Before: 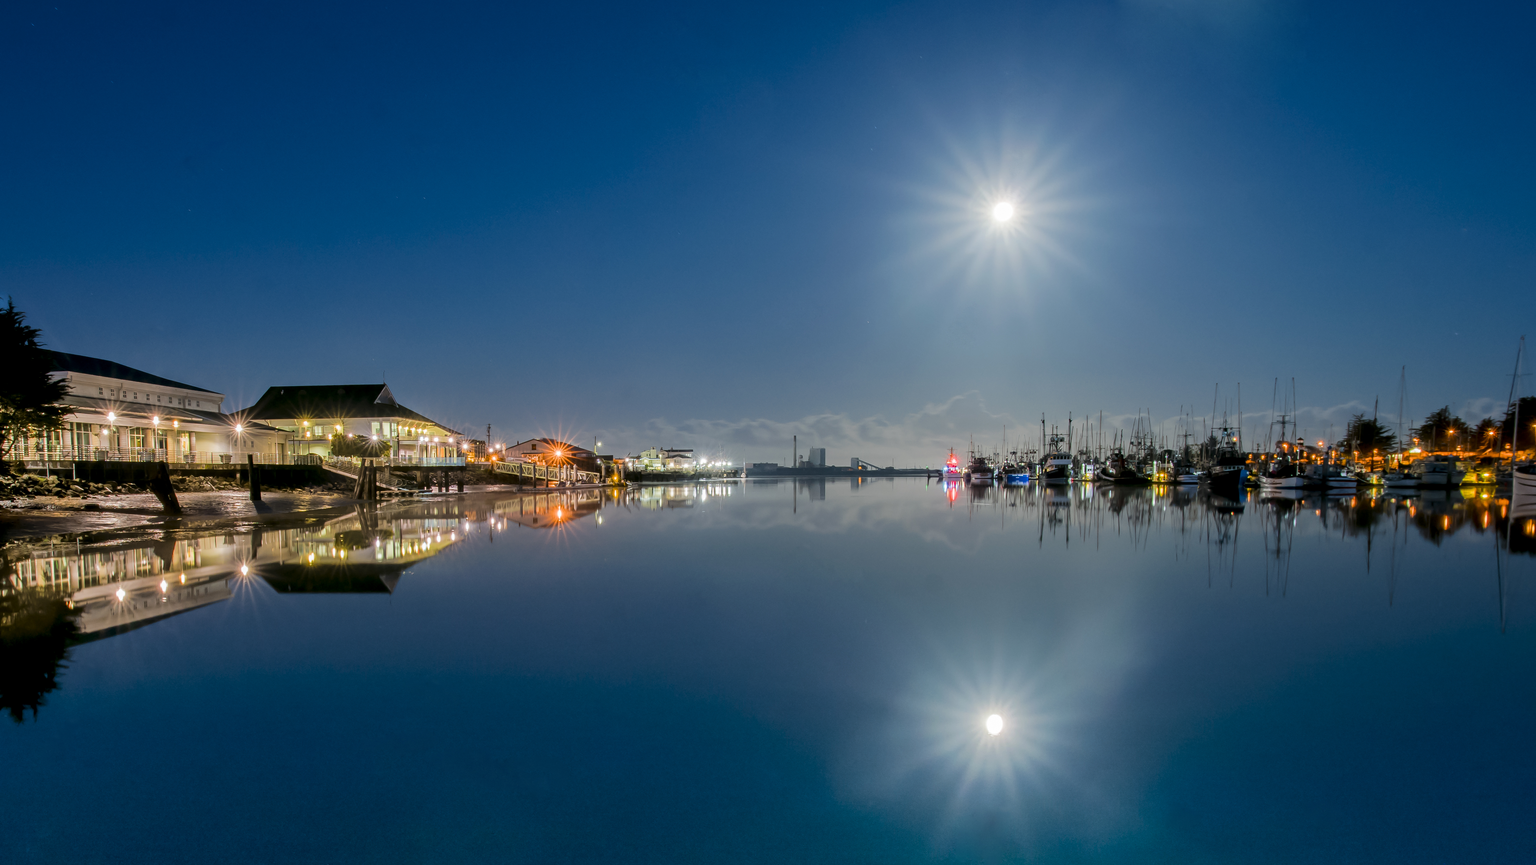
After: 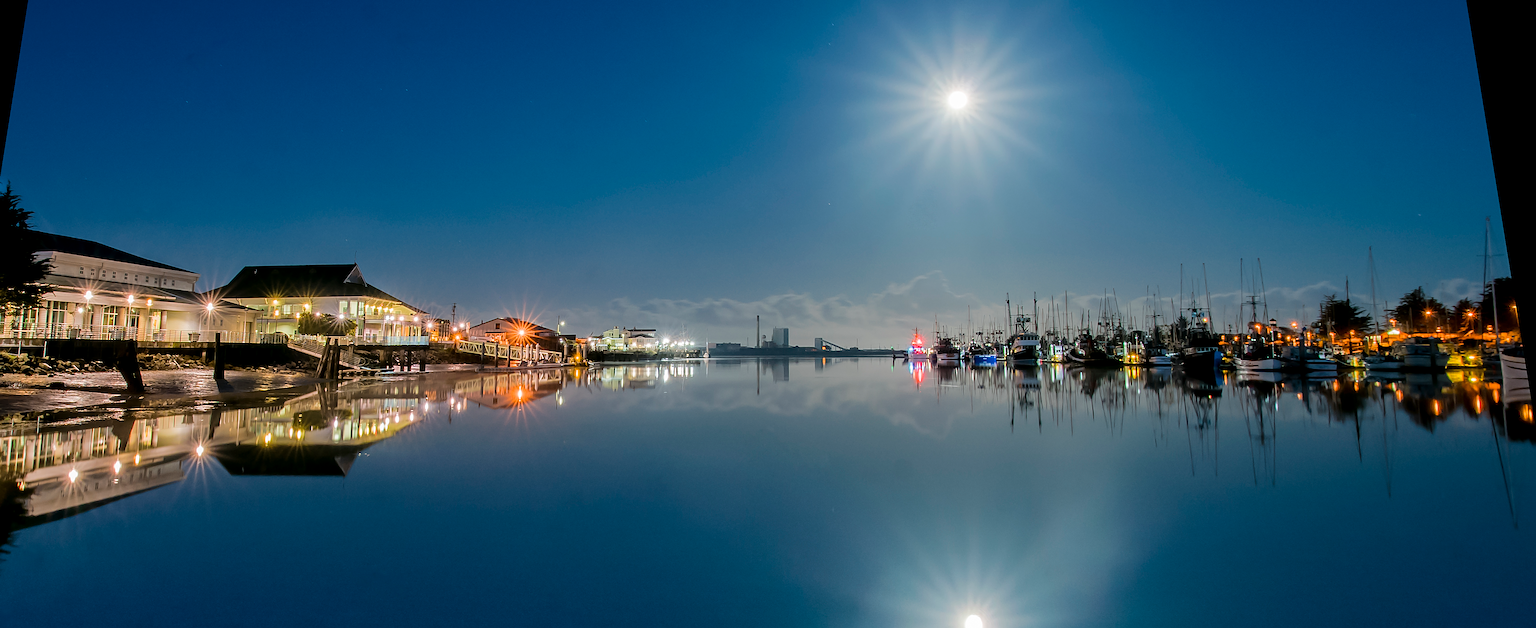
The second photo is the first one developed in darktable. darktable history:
sharpen: radius 2.767
crop: left 5.596%, top 10.314%, right 3.534%, bottom 19.395%
rotate and perspective: rotation 0.128°, lens shift (vertical) -0.181, lens shift (horizontal) -0.044, shear 0.001, automatic cropping off
